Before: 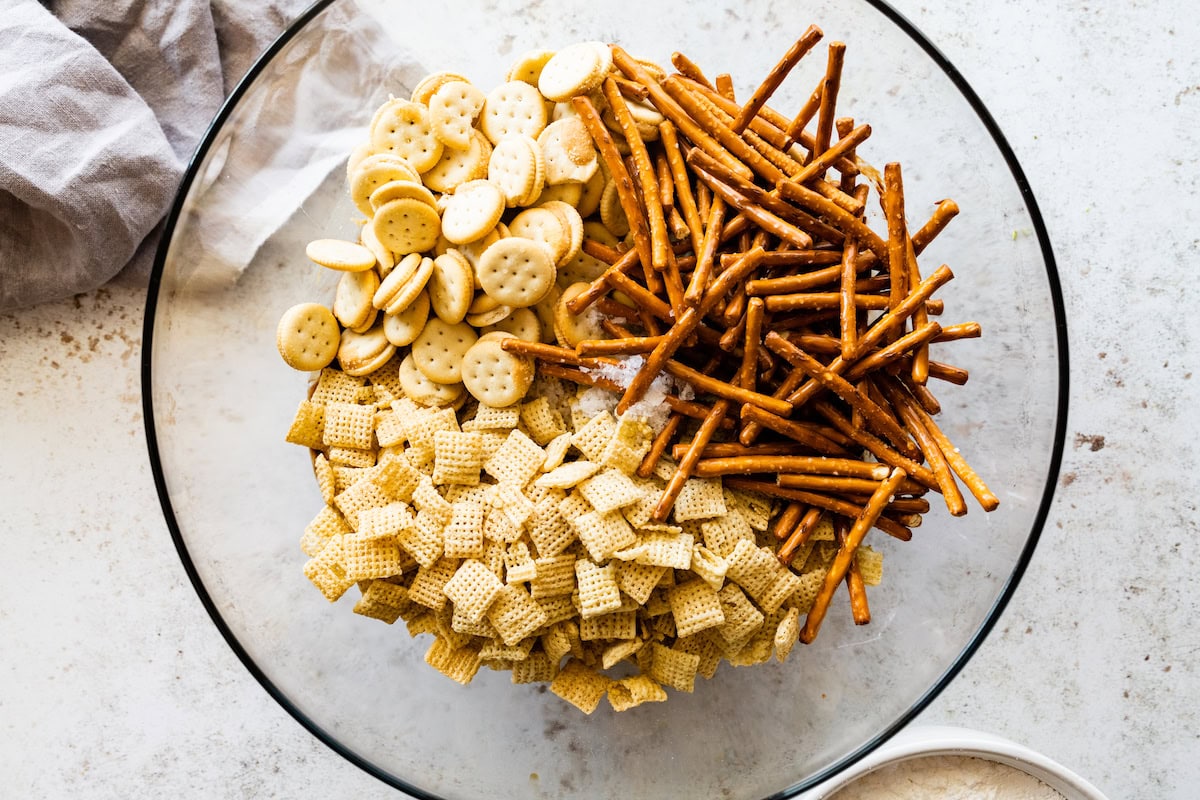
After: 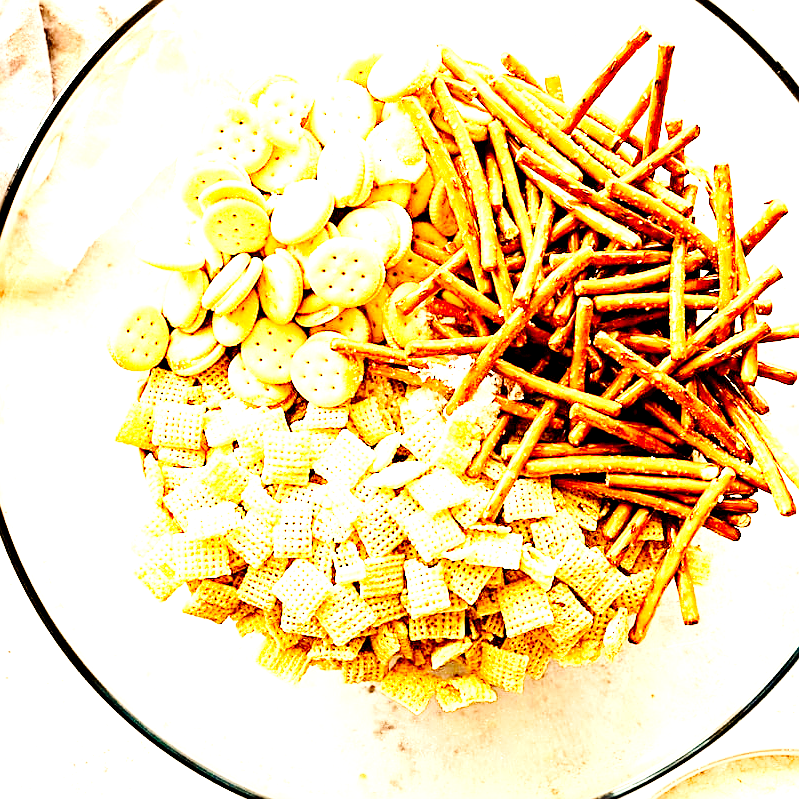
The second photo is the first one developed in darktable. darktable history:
contrast brightness saturation: contrast 0.08, saturation 0.2
white balance: red 1.138, green 0.996, blue 0.812
exposure: black level correction 0.005, exposure 2.084 EV, compensate highlight preservation false
base curve: curves: ch0 [(0, 0) (0.036, 0.025) (0.121, 0.166) (0.206, 0.329) (0.605, 0.79) (1, 1)], preserve colors none
sharpen: amount 0.75
crop and rotate: left 14.292%, right 19.041%
